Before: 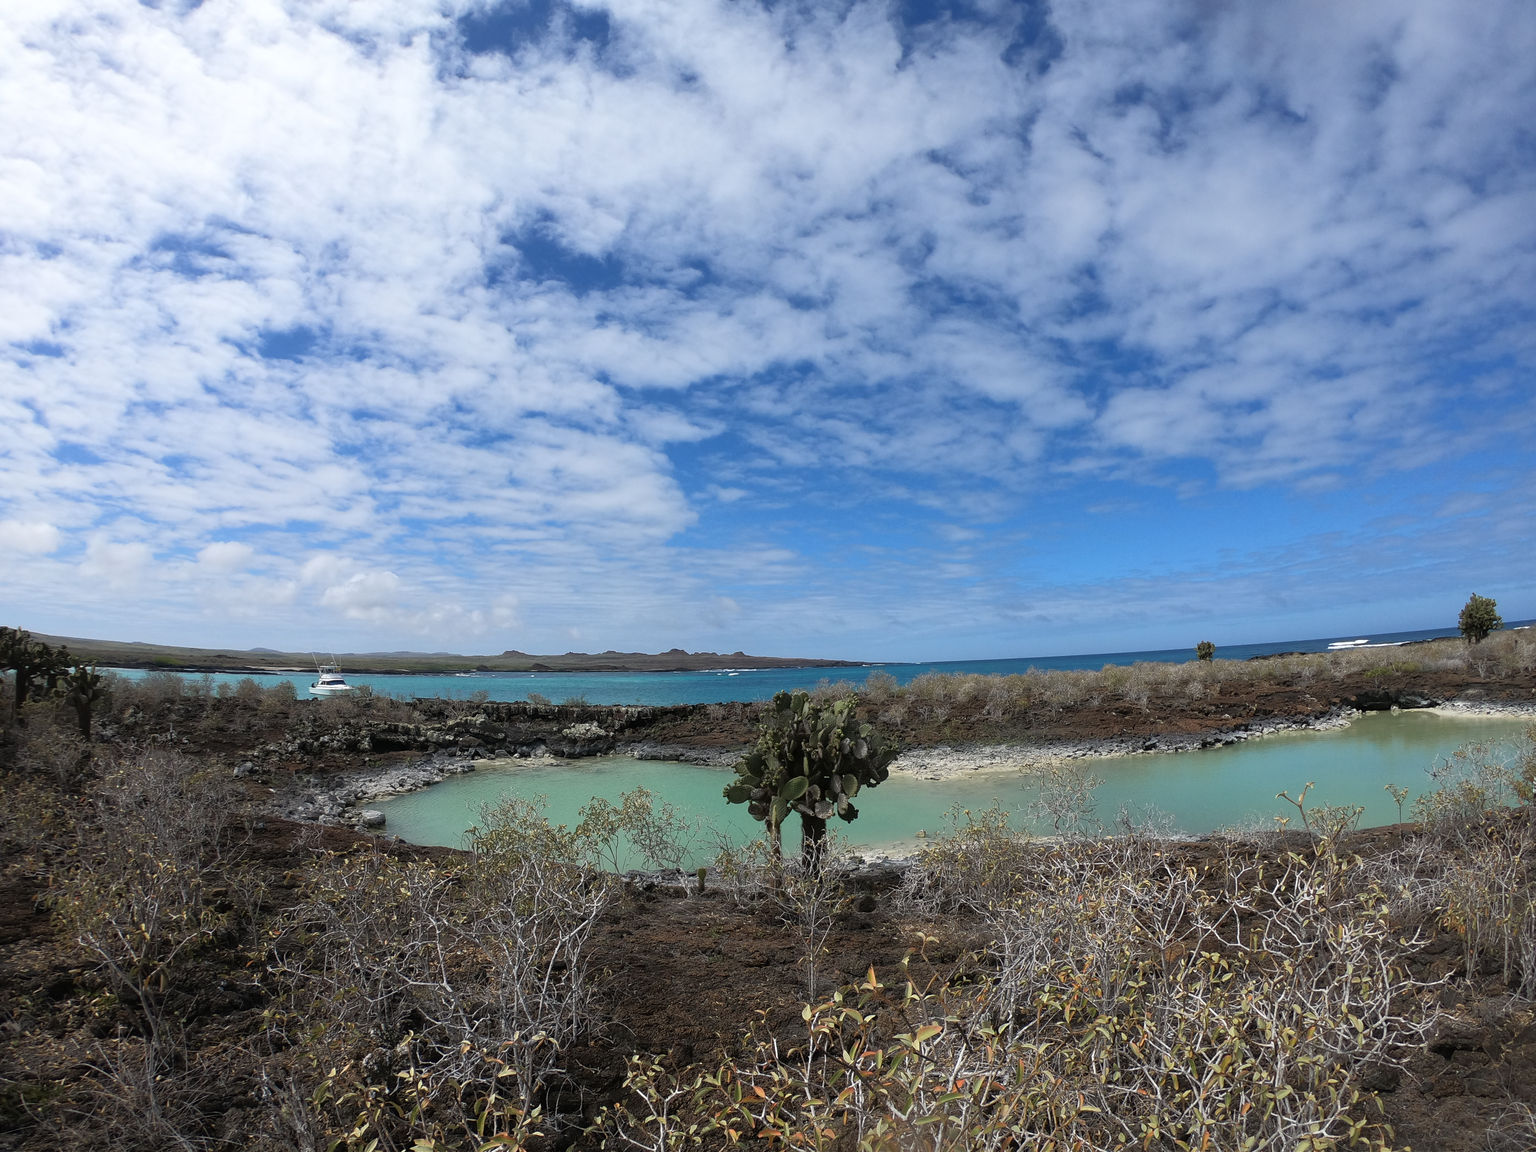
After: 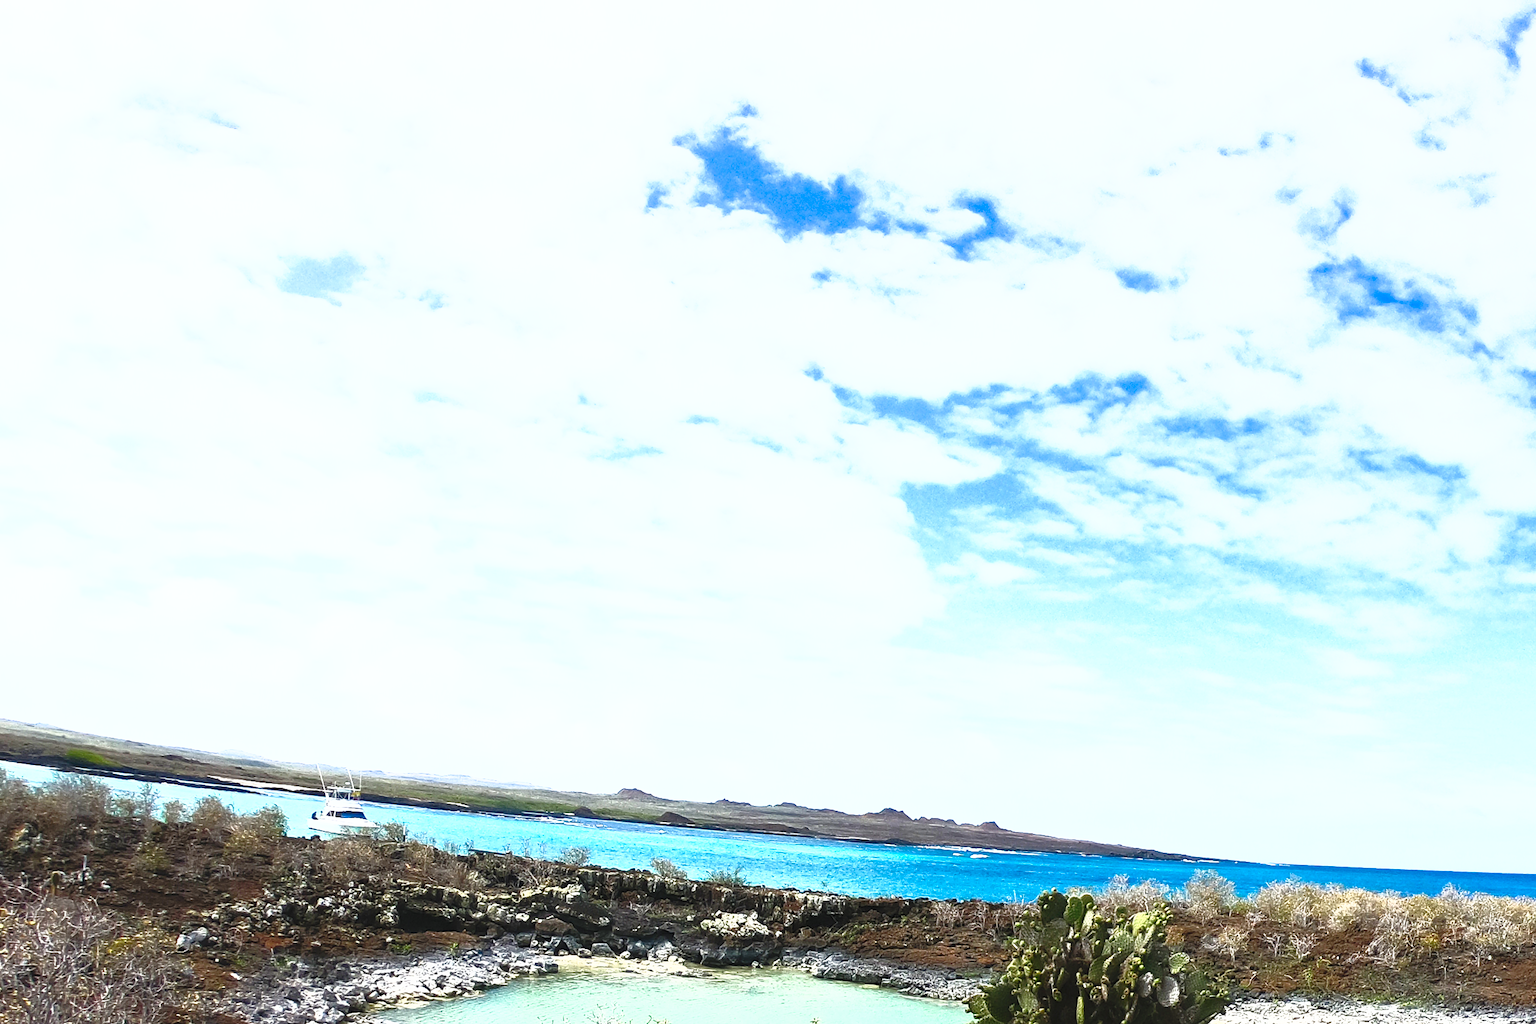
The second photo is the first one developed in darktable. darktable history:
crop and rotate: angle -4.99°, left 2.122%, top 6.945%, right 27.566%, bottom 30.519%
contrast brightness saturation: contrast 1, brightness 1, saturation 1
tone curve: curves: ch0 [(0, 0) (0.003, 0.025) (0.011, 0.025) (0.025, 0.029) (0.044, 0.035) (0.069, 0.053) (0.1, 0.083) (0.136, 0.118) (0.177, 0.163) (0.224, 0.22) (0.277, 0.295) (0.335, 0.371) (0.399, 0.444) (0.468, 0.524) (0.543, 0.618) (0.623, 0.702) (0.709, 0.79) (0.801, 0.89) (0.898, 0.973) (1, 1)], preserve colors none
